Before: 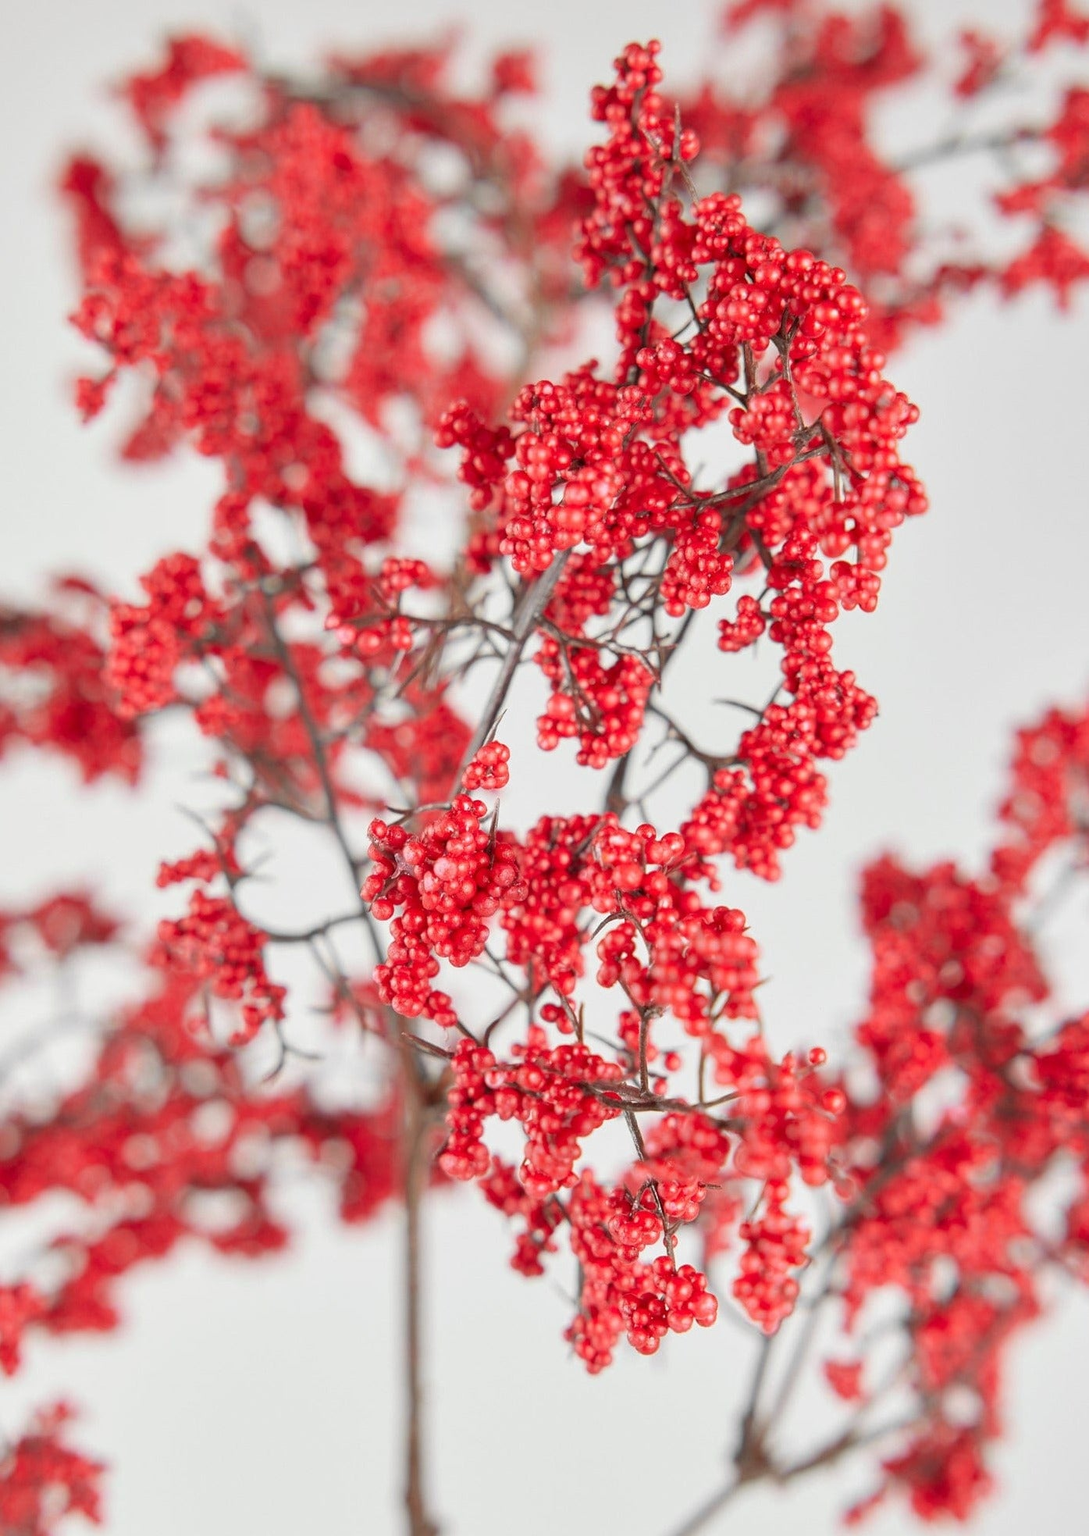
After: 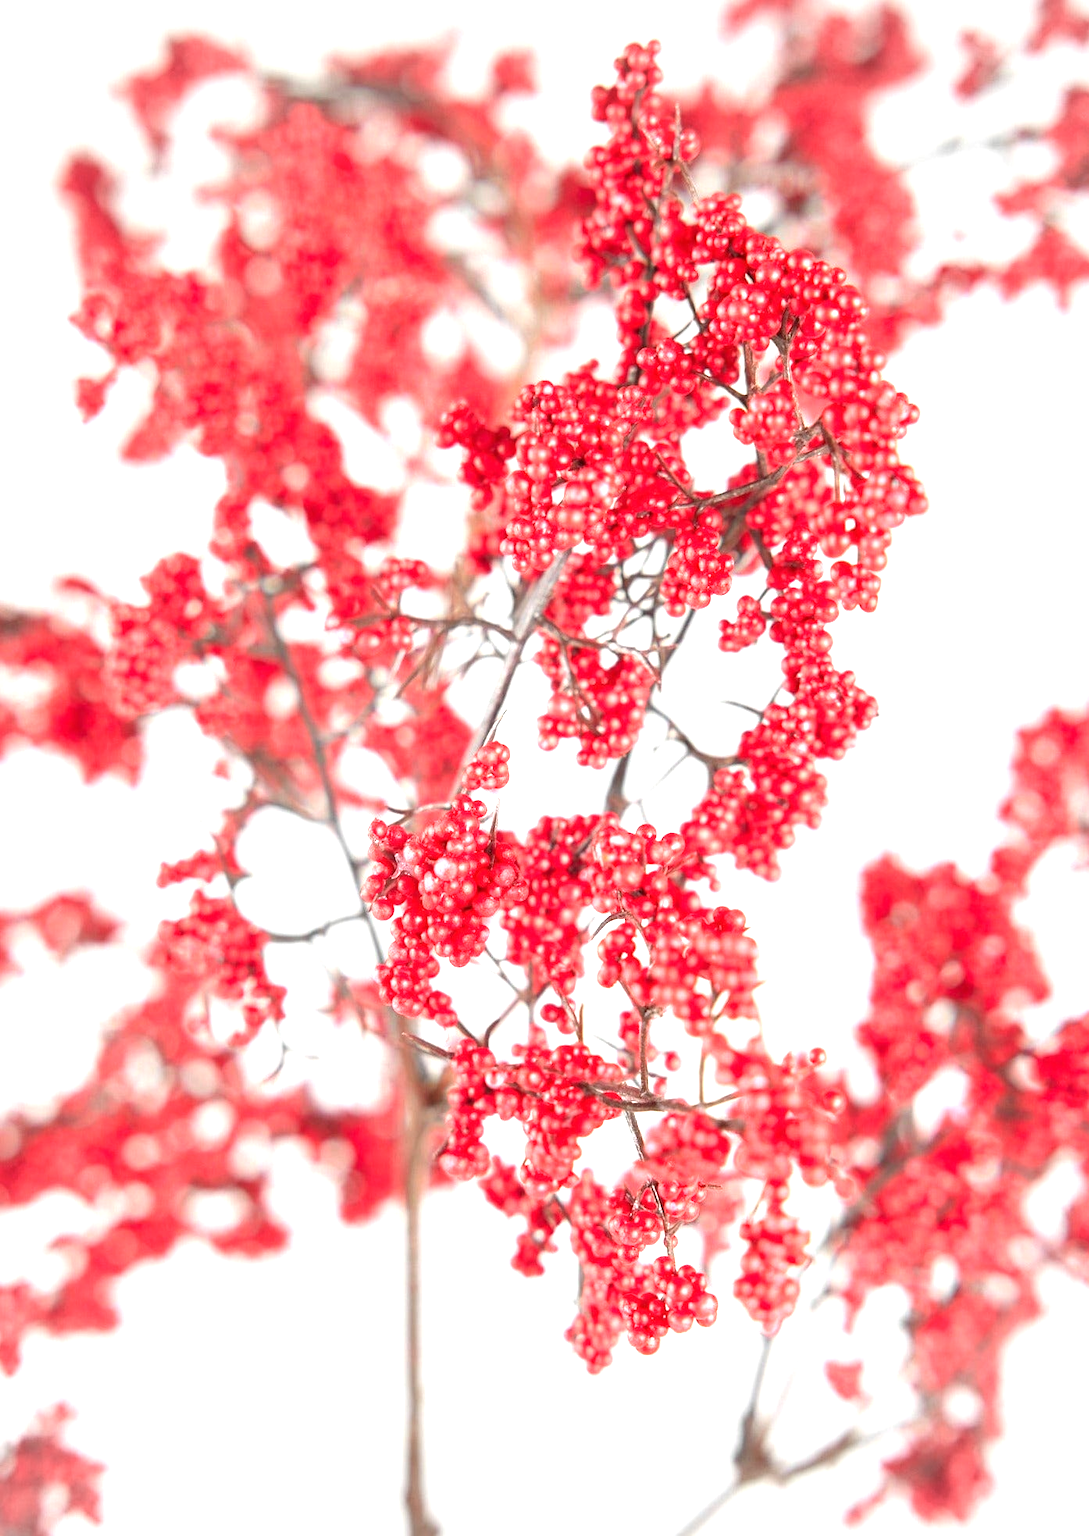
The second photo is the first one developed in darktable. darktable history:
exposure: black level correction 0, exposure 1.1 EV, compensate exposure bias true, compensate highlight preservation false
vignetting: brightness -0.167
